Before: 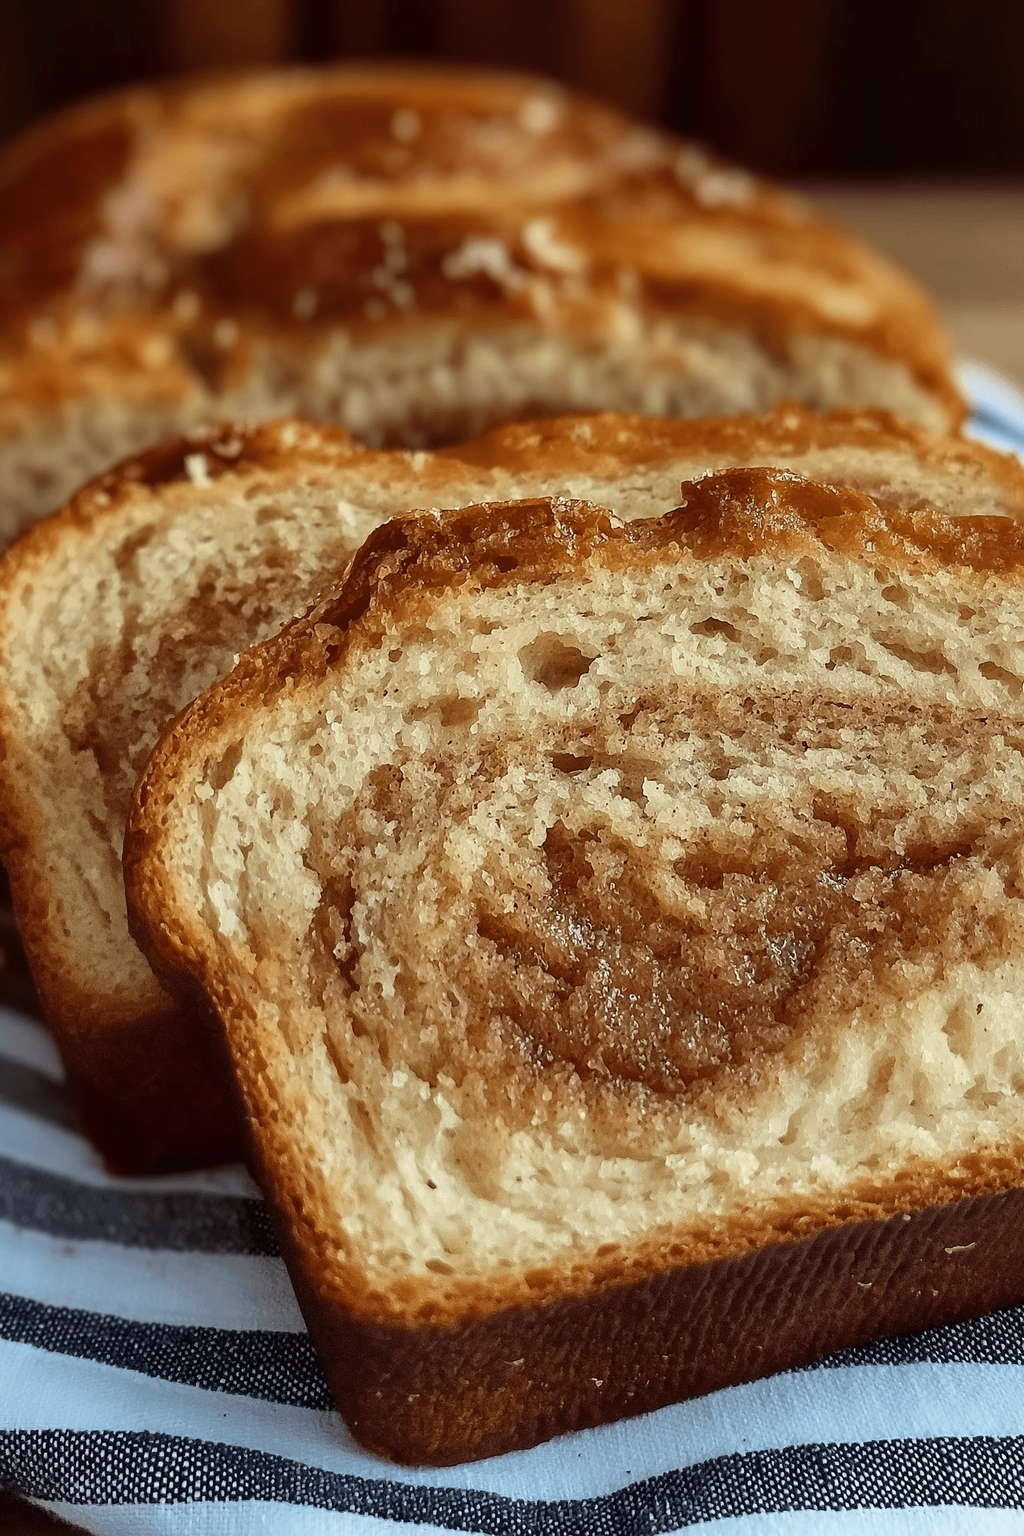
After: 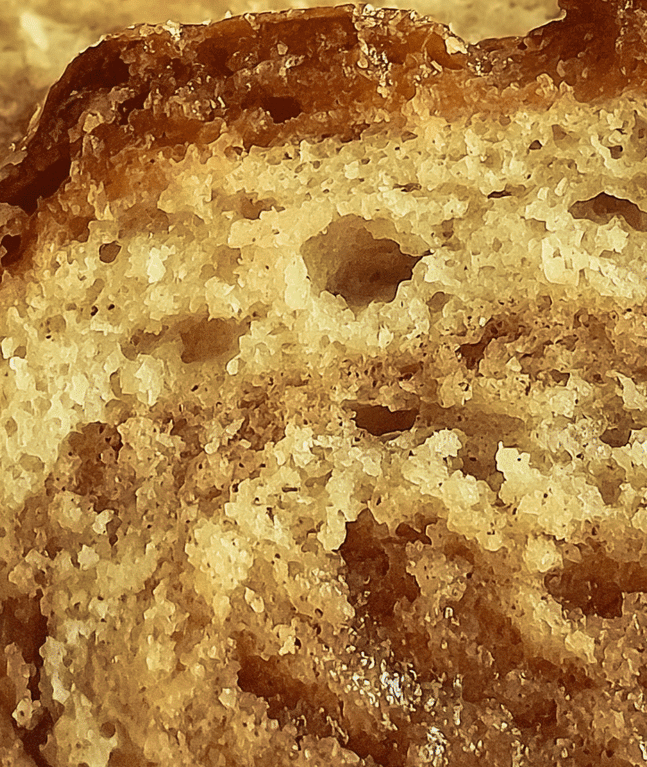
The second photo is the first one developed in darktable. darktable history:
crop: left 31.751%, top 32.172%, right 27.8%, bottom 35.83%
velvia: strength 75%
